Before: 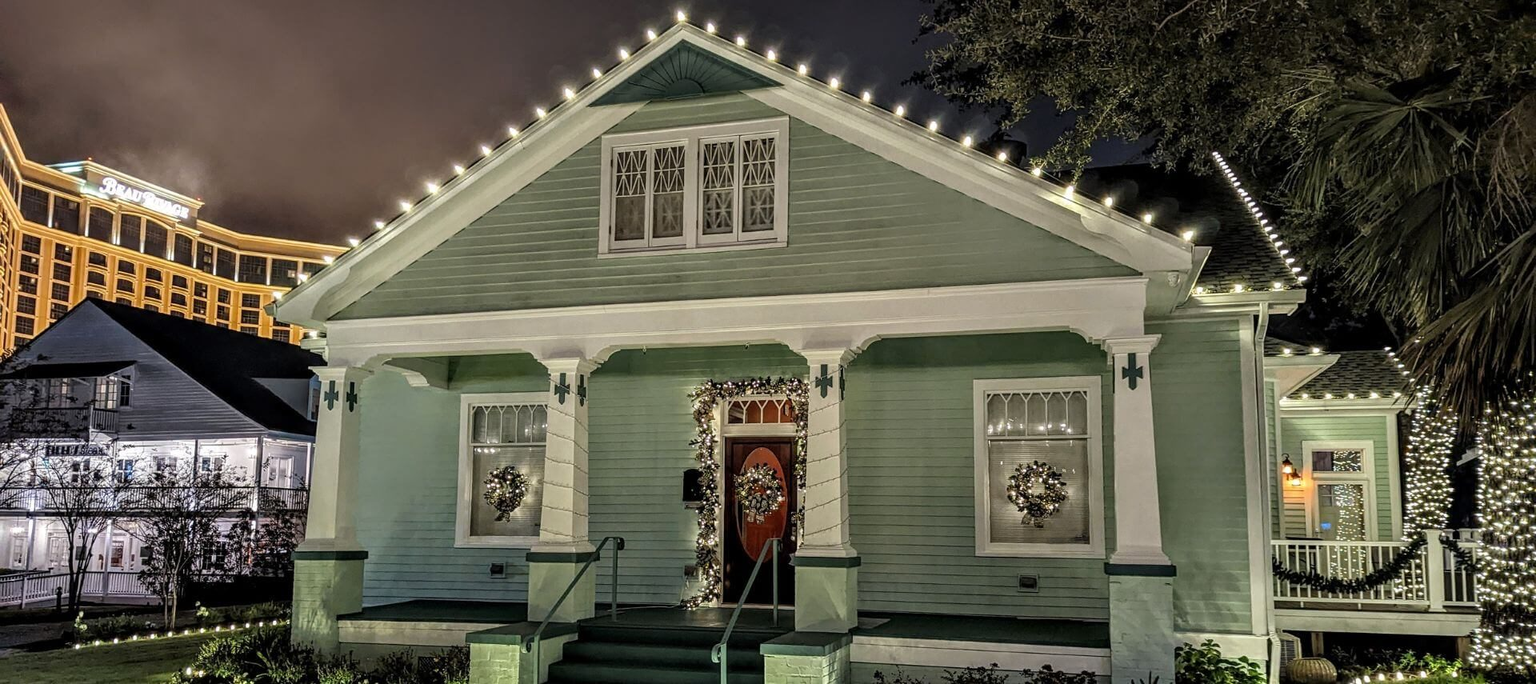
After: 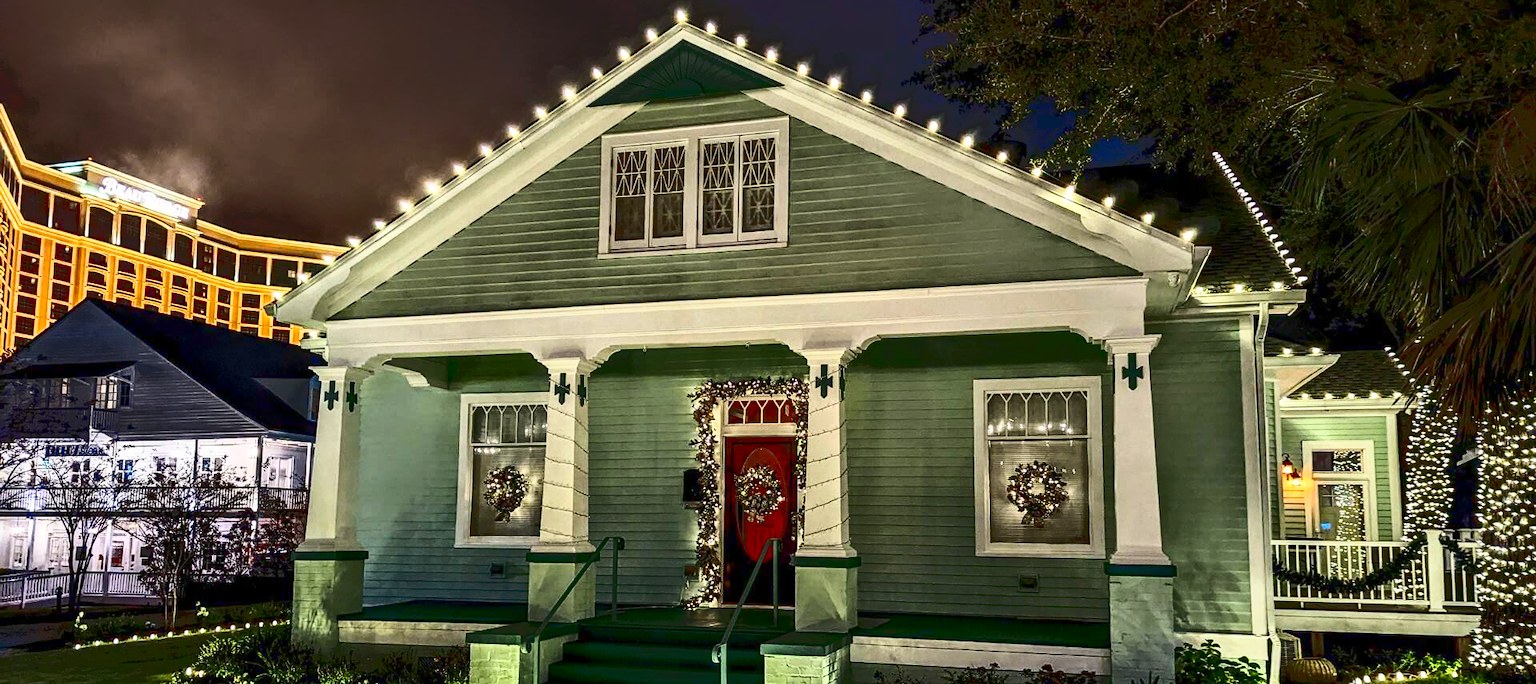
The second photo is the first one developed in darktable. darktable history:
contrast brightness saturation: contrast 0.13, brightness -0.231, saturation 0.145
tone curve: curves: ch0 [(0, 0) (0.003, 0.037) (0.011, 0.061) (0.025, 0.104) (0.044, 0.145) (0.069, 0.145) (0.1, 0.127) (0.136, 0.175) (0.177, 0.207) (0.224, 0.252) (0.277, 0.341) (0.335, 0.446) (0.399, 0.554) (0.468, 0.658) (0.543, 0.757) (0.623, 0.843) (0.709, 0.919) (0.801, 0.958) (0.898, 0.975) (1, 1)], color space Lab, linked channels, preserve colors none
